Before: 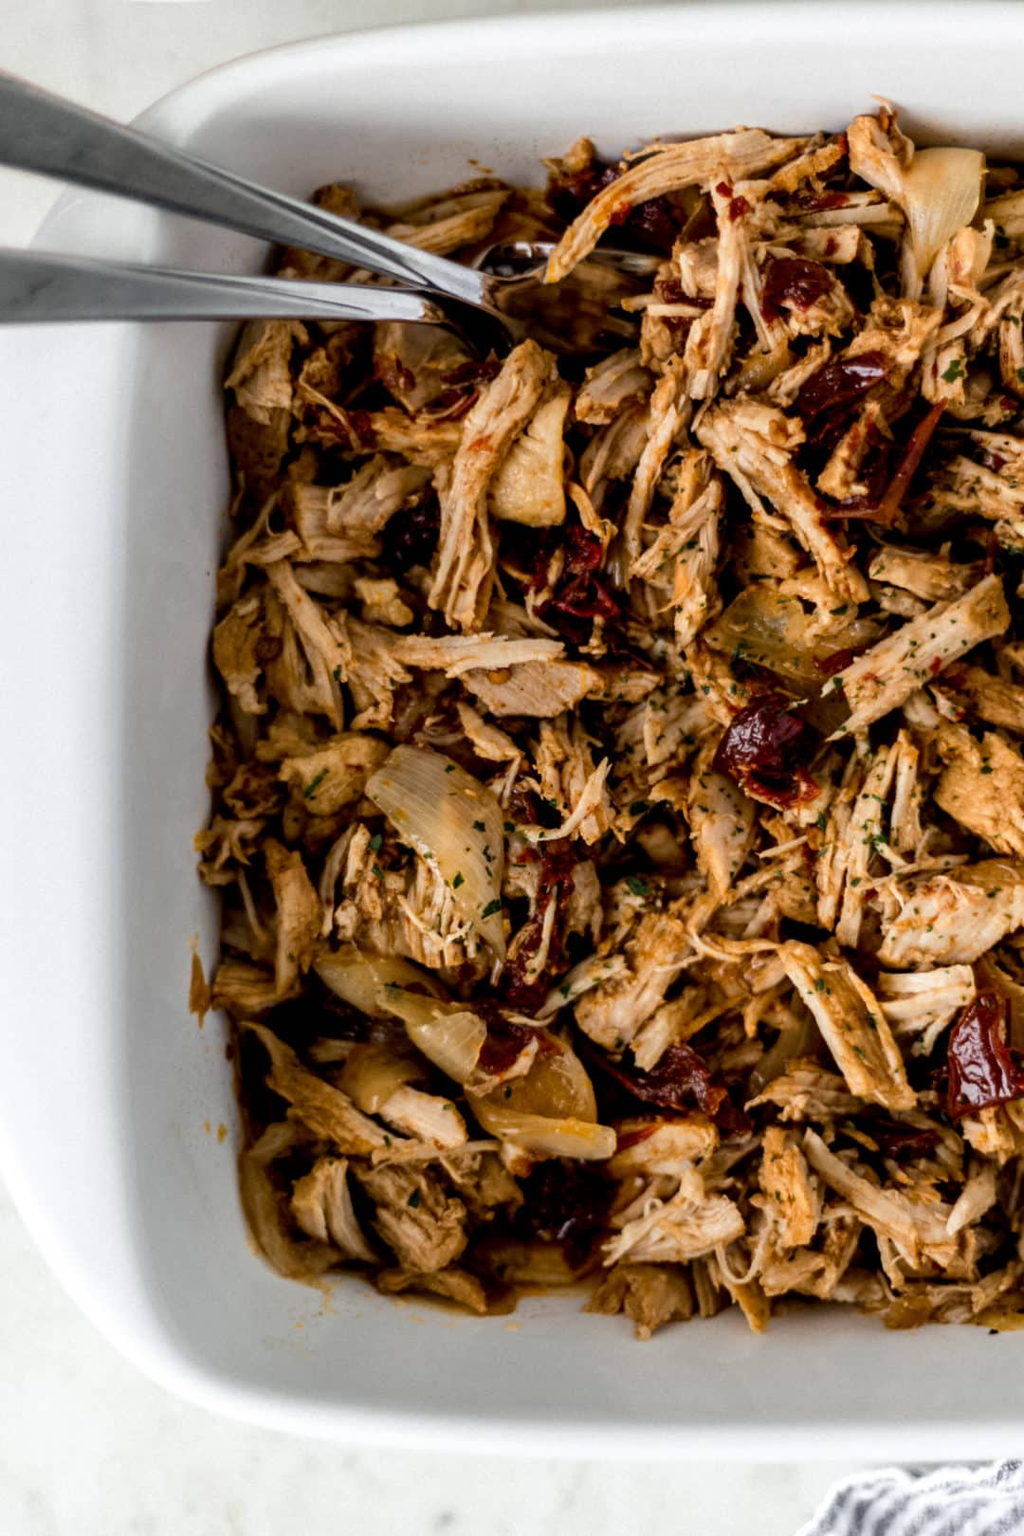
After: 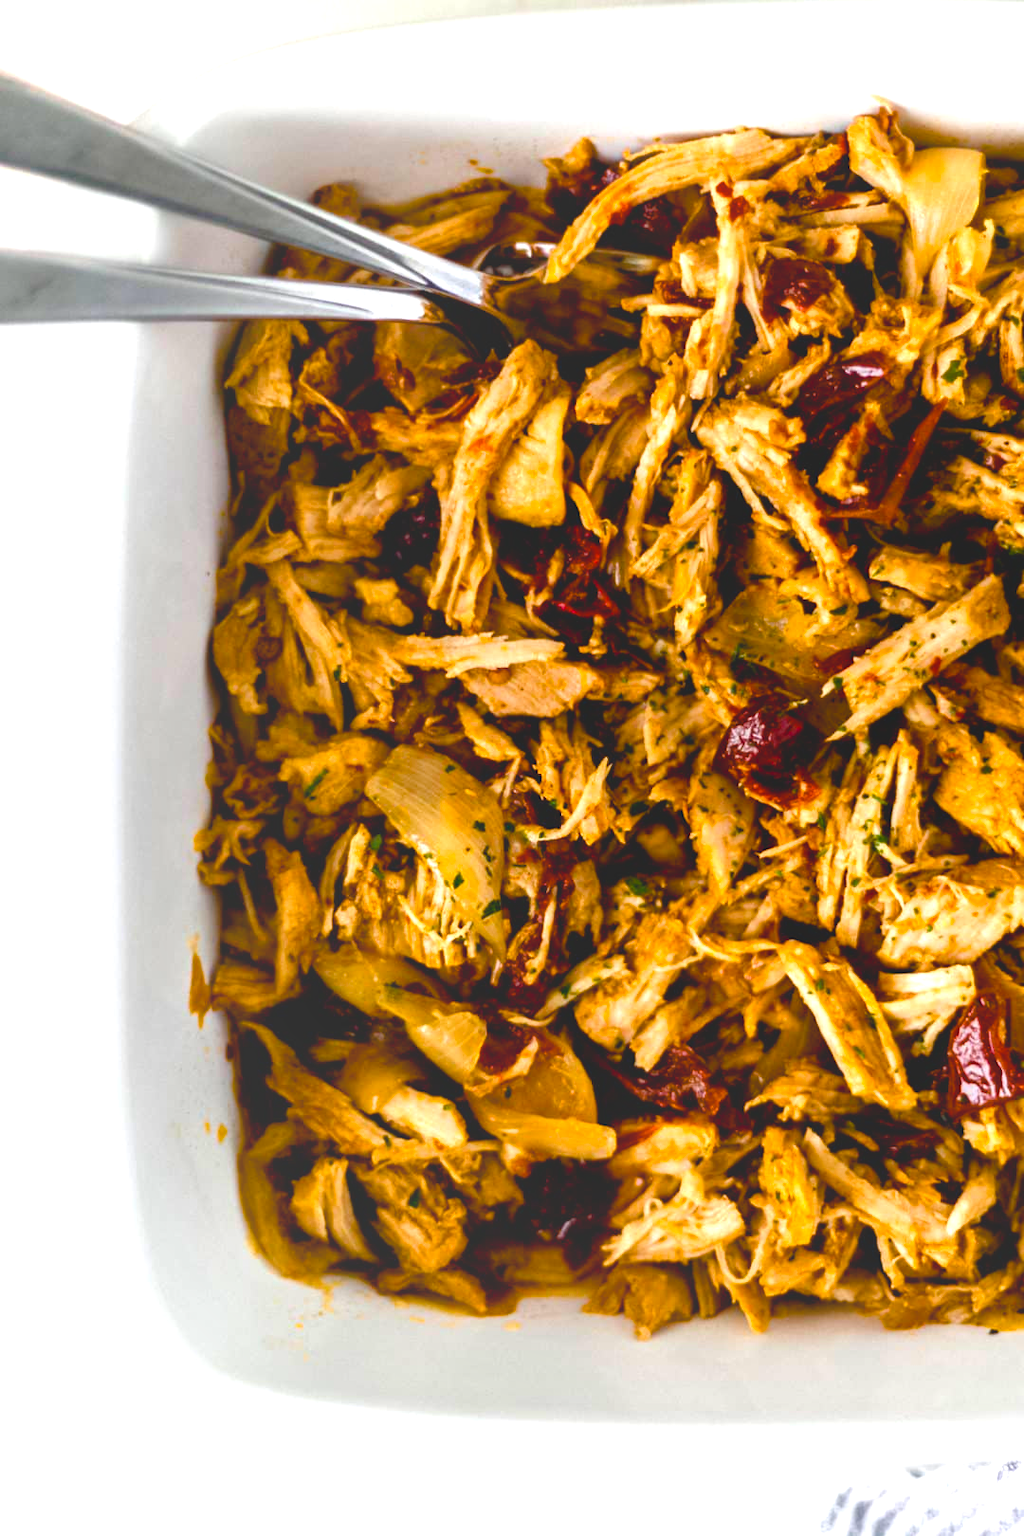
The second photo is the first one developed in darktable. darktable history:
color balance rgb: shadows lift › chroma 0.712%, shadows lift › hue 113.48°, linear chroma grading › global chroma 25.116%, perceptual saturation grading › global saturation 20%, perceptual saturation grading › highlights -25.112%, perceptual saturation grading › shadows 23.982%, perceptual brilliance grading › global brilliance 30.366%
local contrast: detail 70%
